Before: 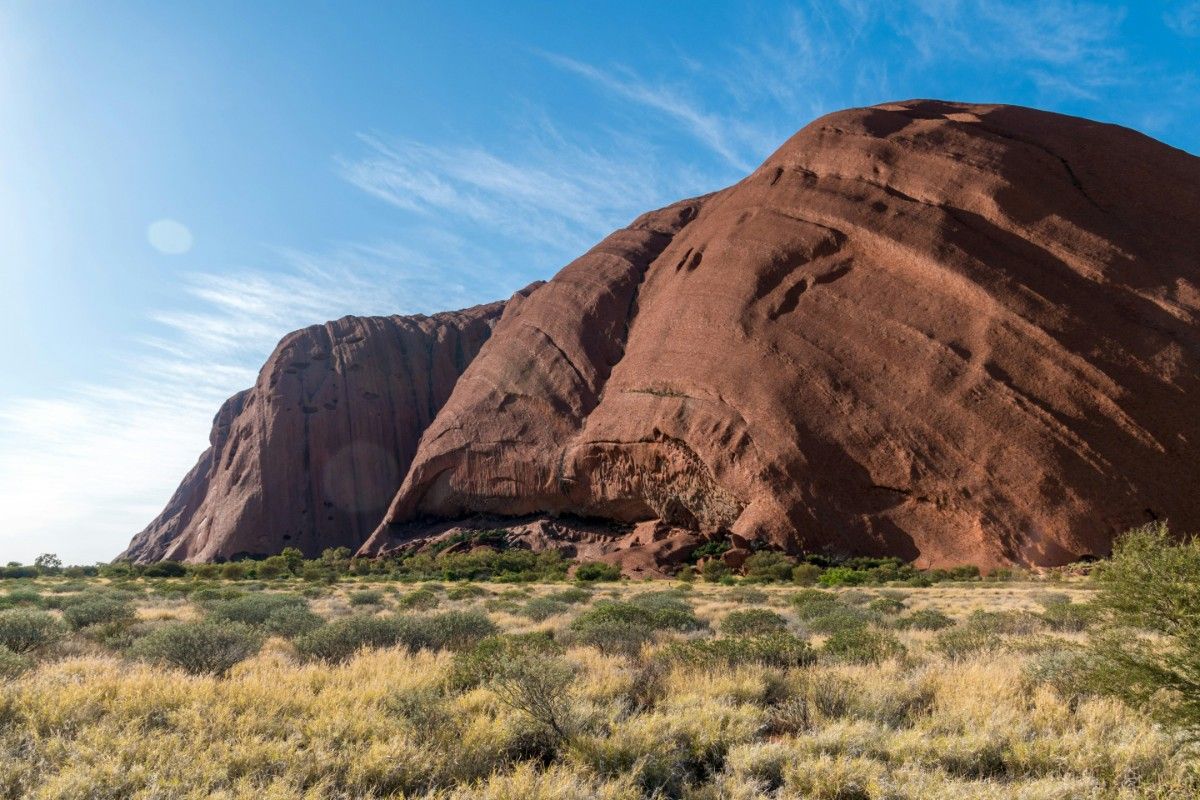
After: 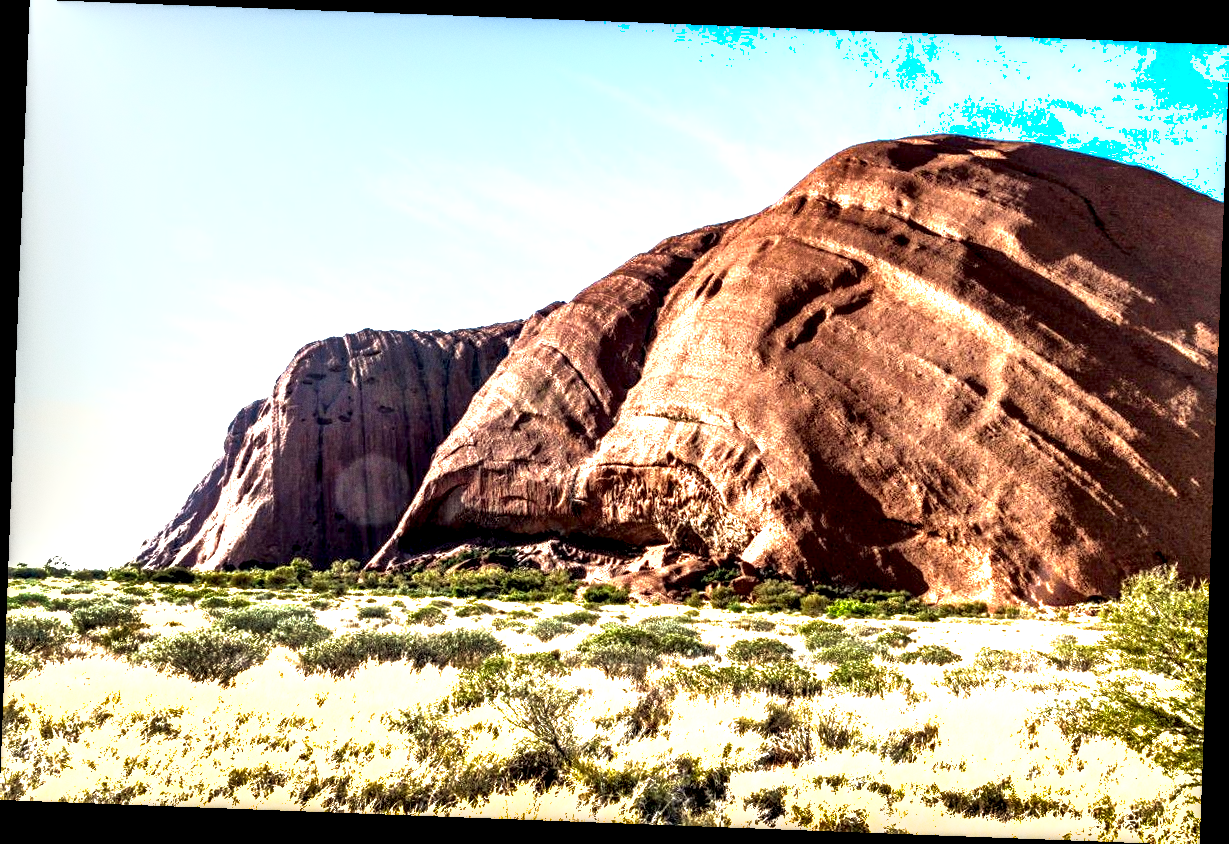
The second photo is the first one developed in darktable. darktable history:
local contrast: shadows 185%, detail 225%
shadows and highlights: on, module defaults
exposure: black level correction 0, exposure 2.088 EV, compensate exposure bias true, compensate highlight preservation false
grain: coarseness 0.09 ISO
color correction: highlights a* -0.95, highlights b* 4.5, shadows a* 3.55
rotate and perspective: rotation 2.17°, automatic cropping off
